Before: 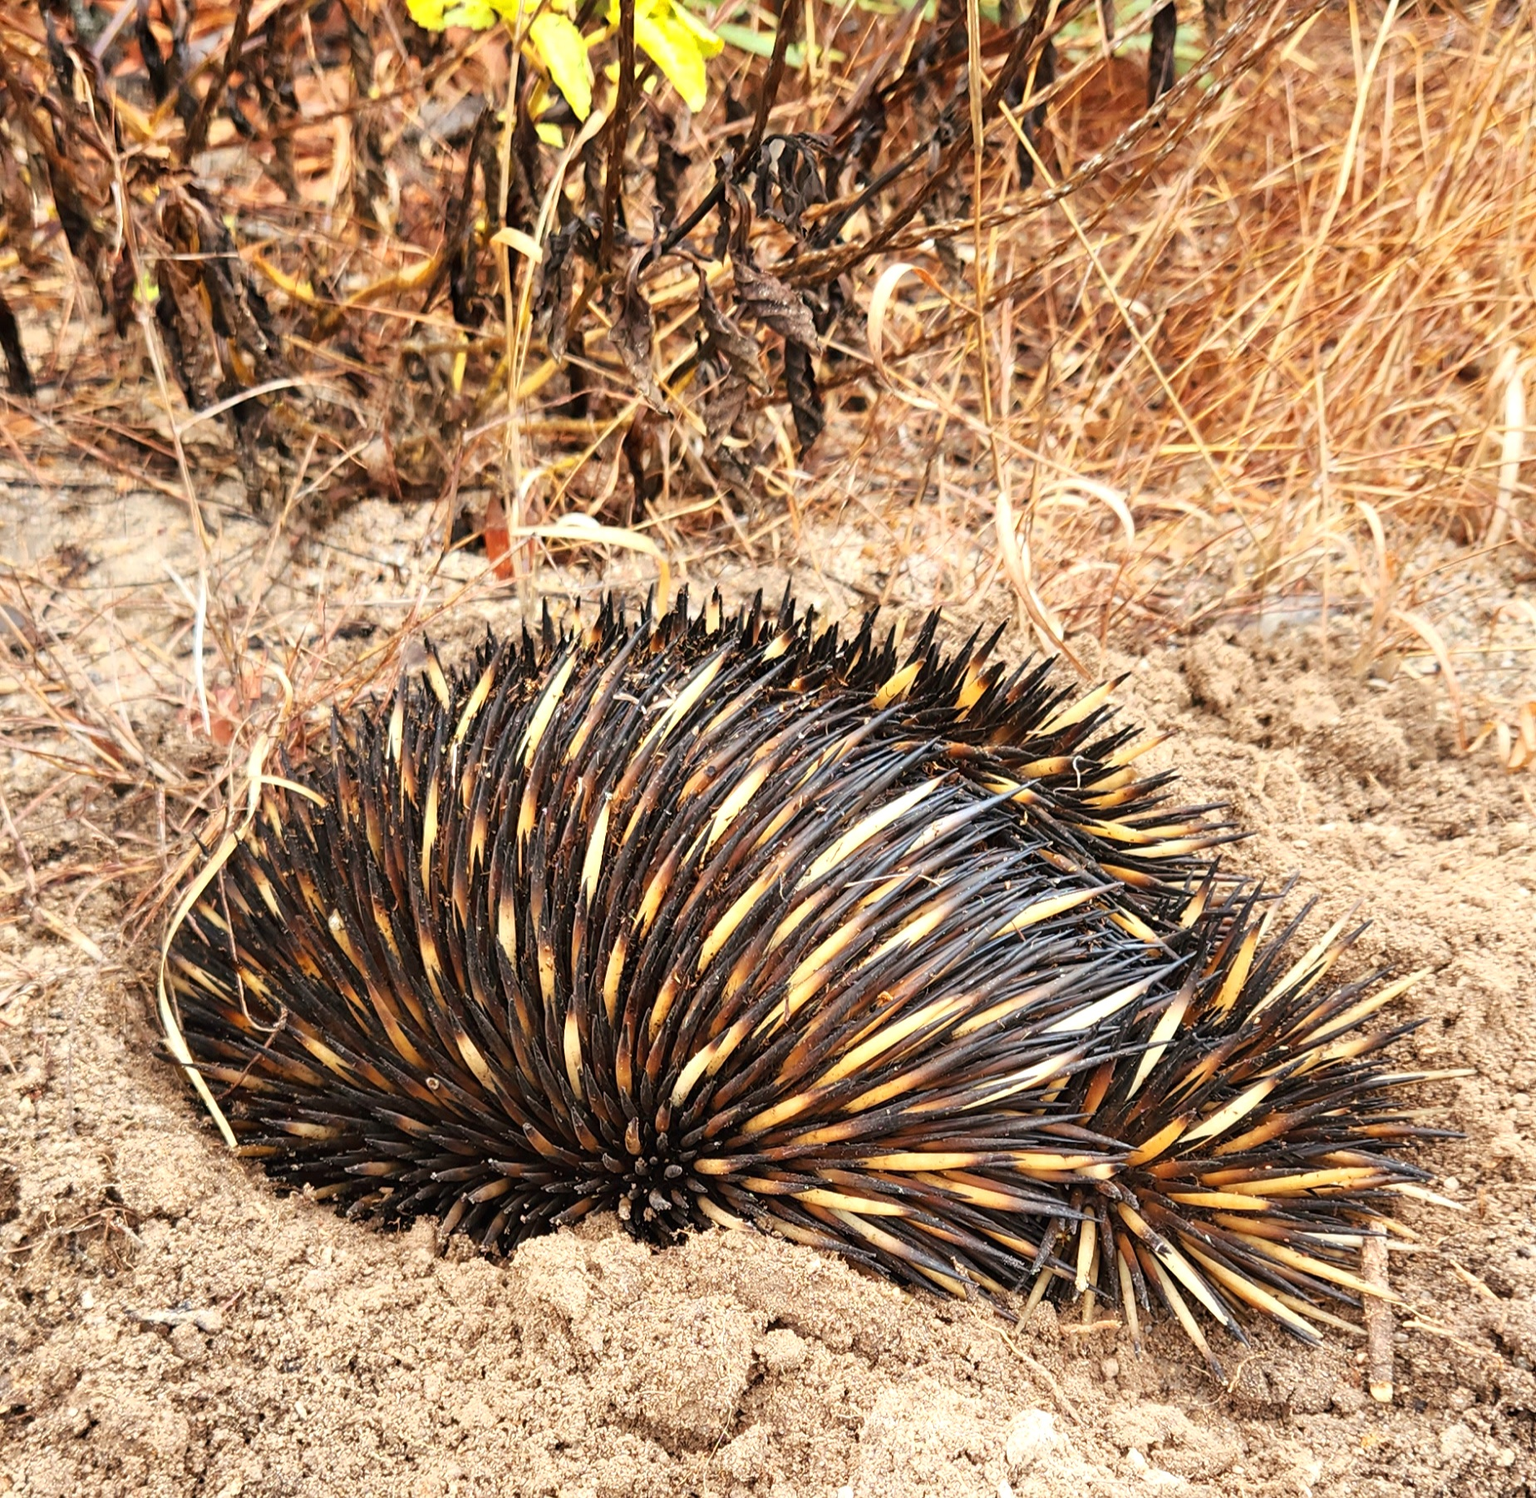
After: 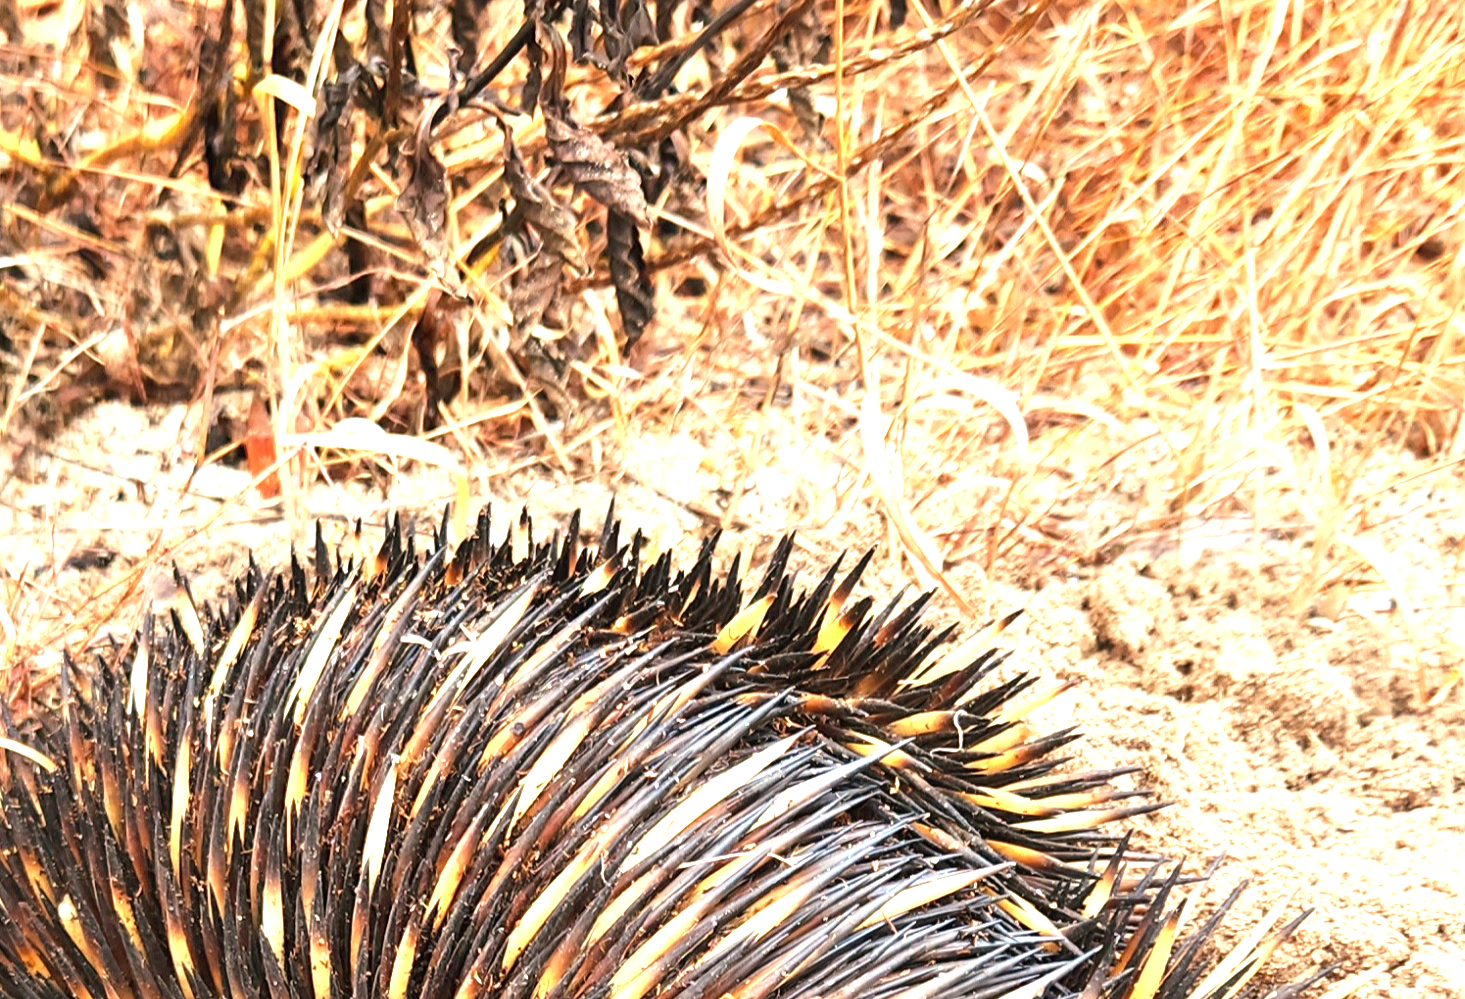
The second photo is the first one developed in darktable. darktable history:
crop: left 18.256%, top 11.092%, right 2.441%, bottom 33.443%
exposure: black level correction 0, exposure 1 EV, compensate highlight preservation false
